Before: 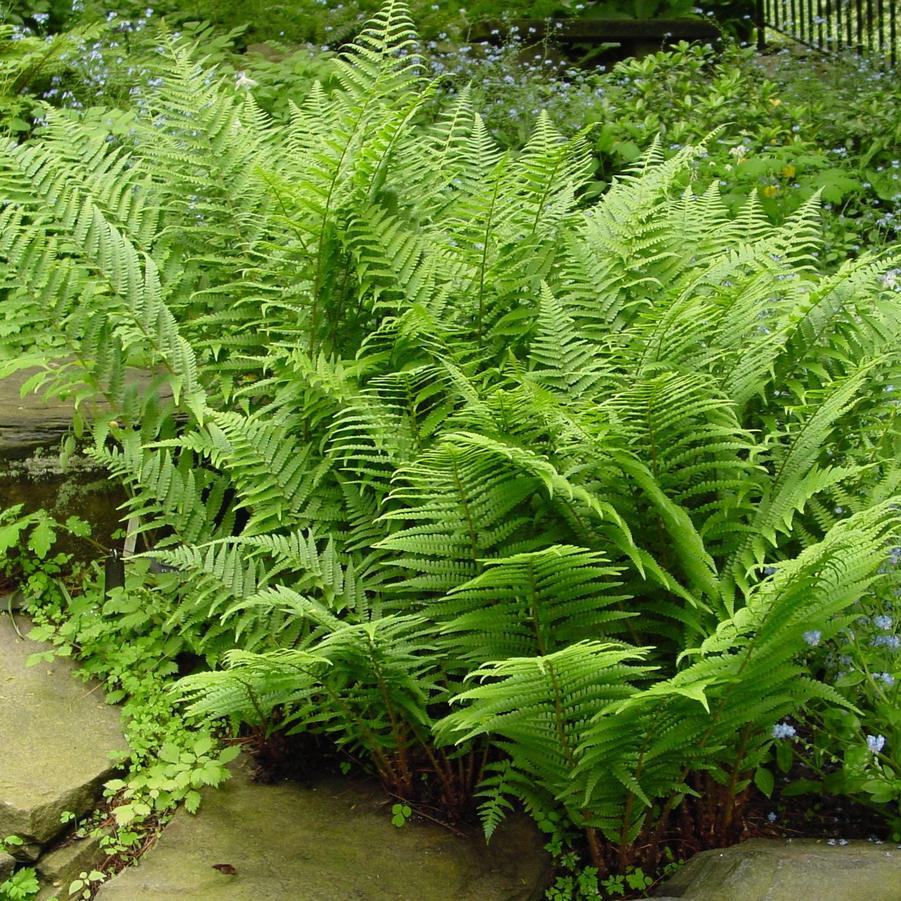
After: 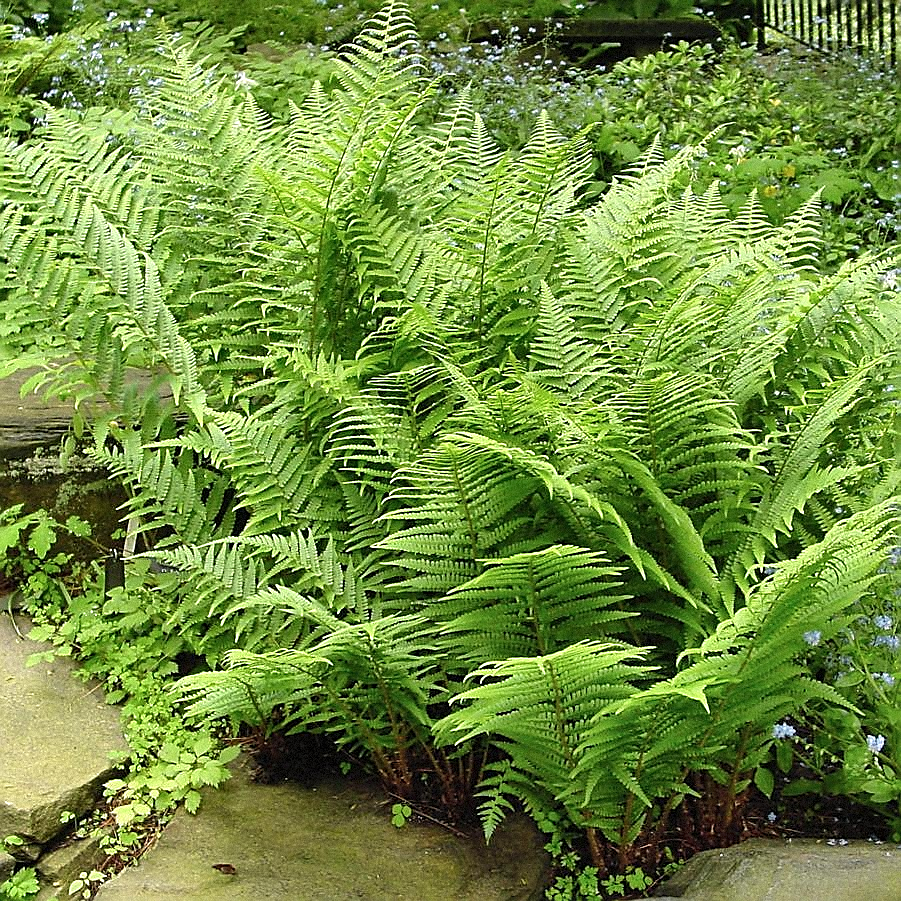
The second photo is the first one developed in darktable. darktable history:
grain: mid-tones bias 0%
sharpen: radius 1.4, amount 1.25, threshold 0.7
shadows and highlights: radius 110.86, shadows 51.09, white point adjustment 9.16, highlights -4.17, highlights color adjustment 32.2%, soften with gaussian
